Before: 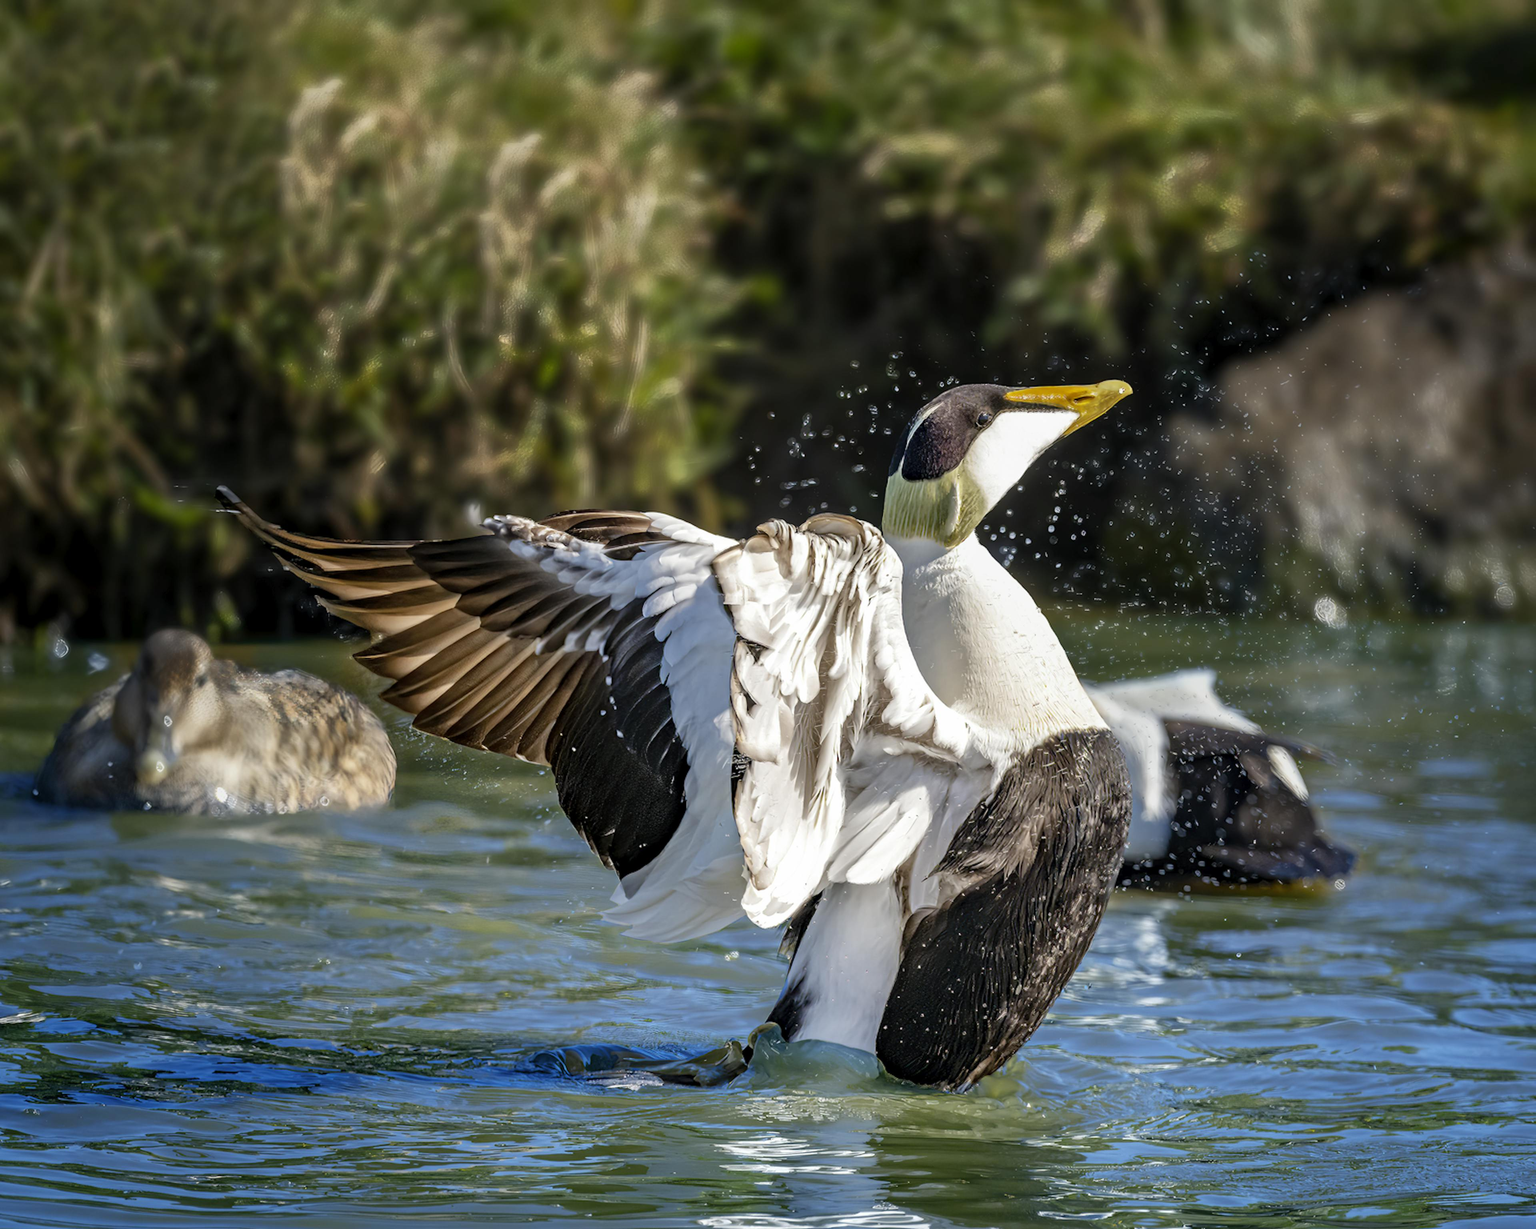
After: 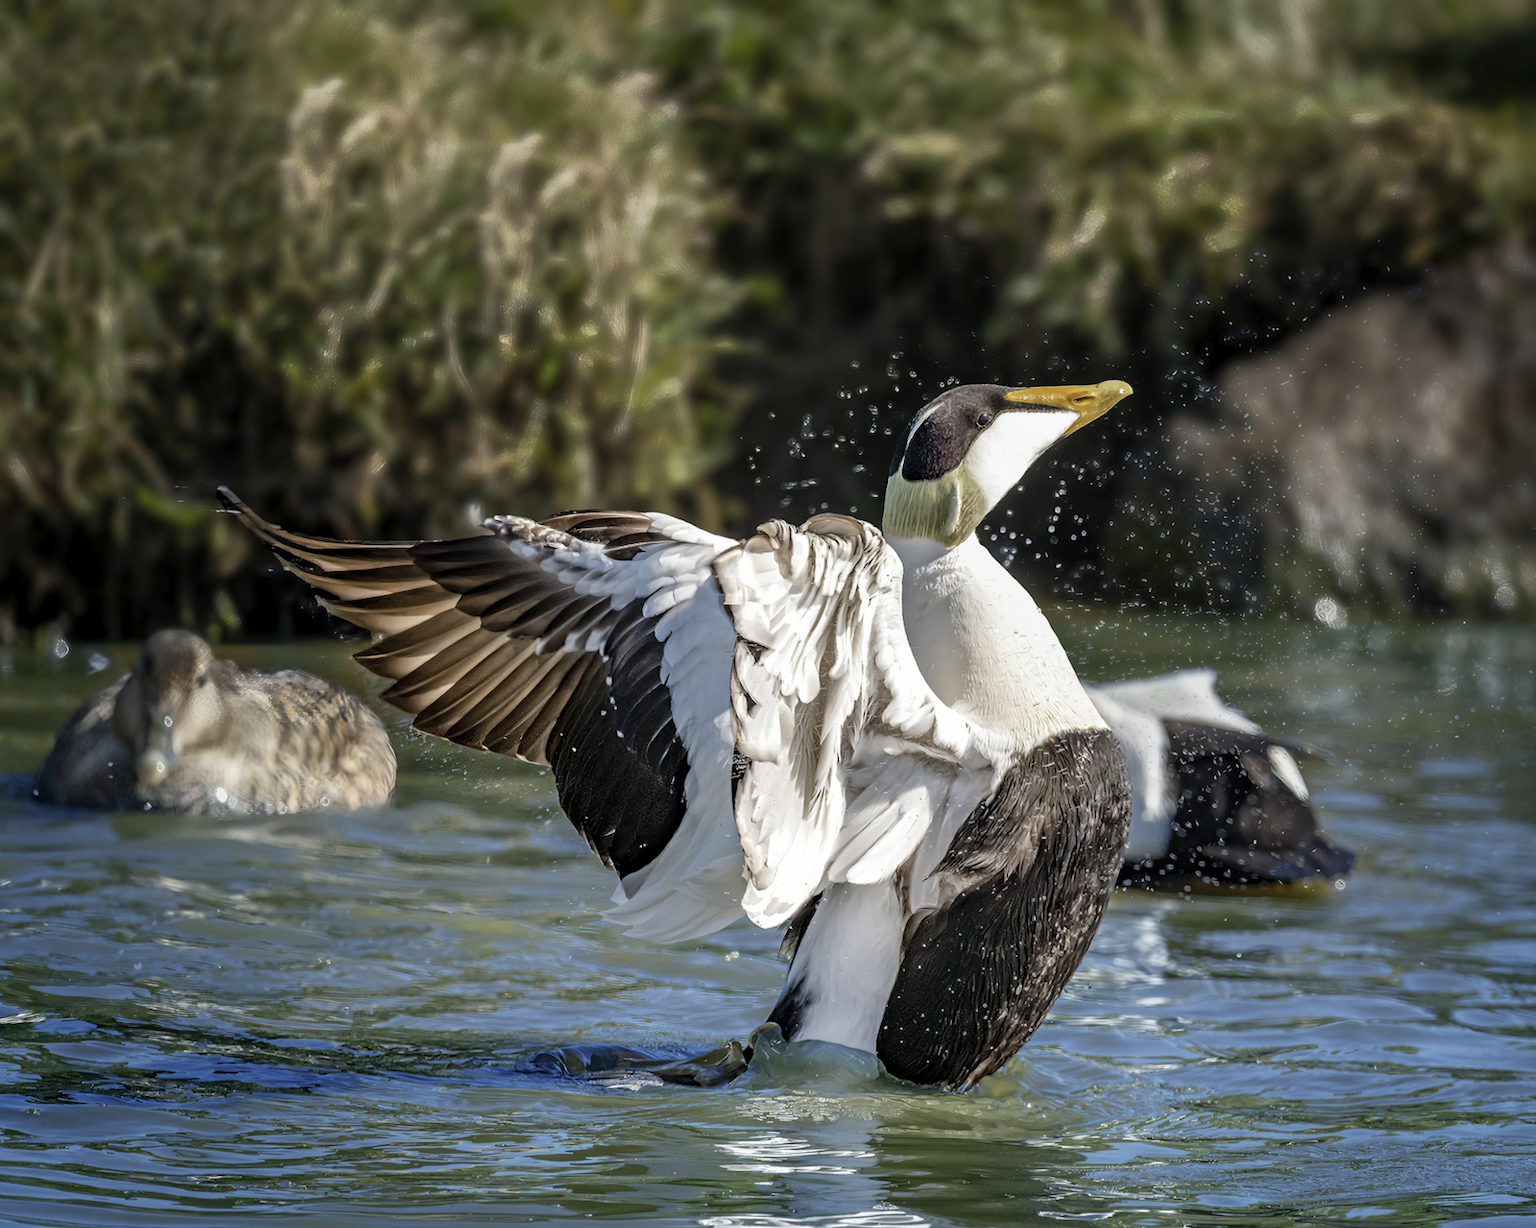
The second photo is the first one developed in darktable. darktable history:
color correction: highlights b* 0.028, saturation 0.786
